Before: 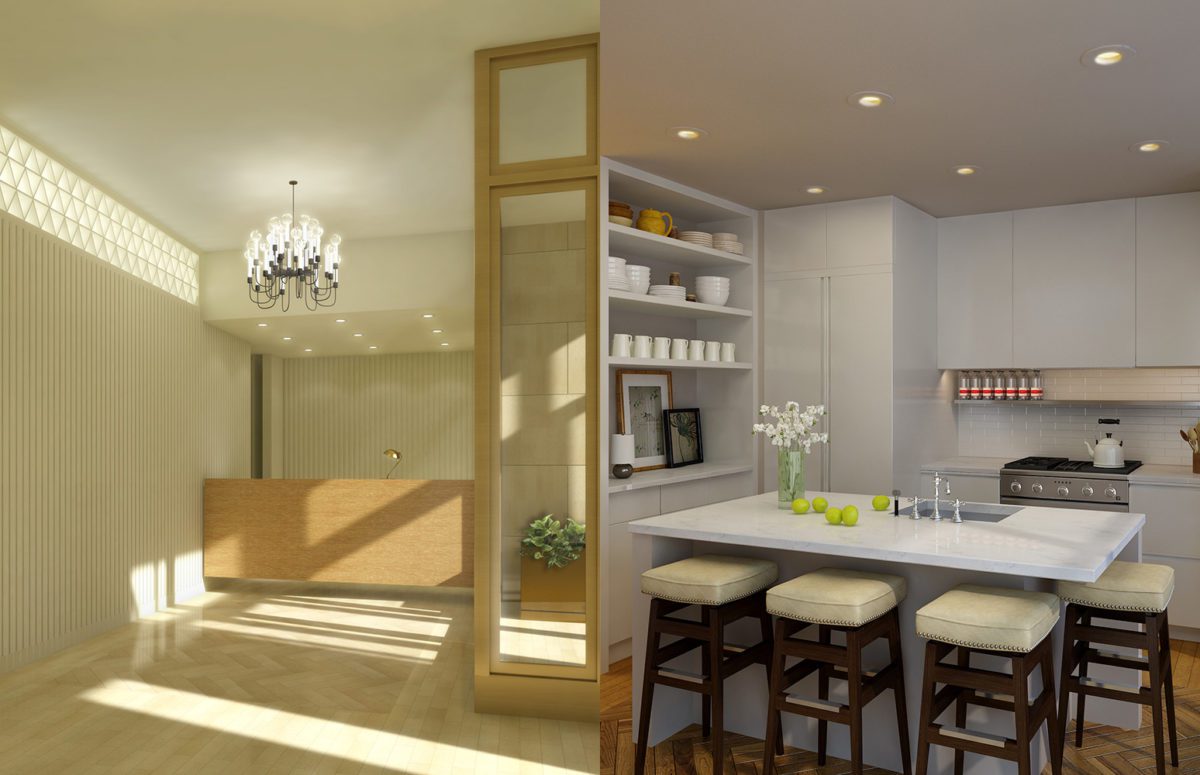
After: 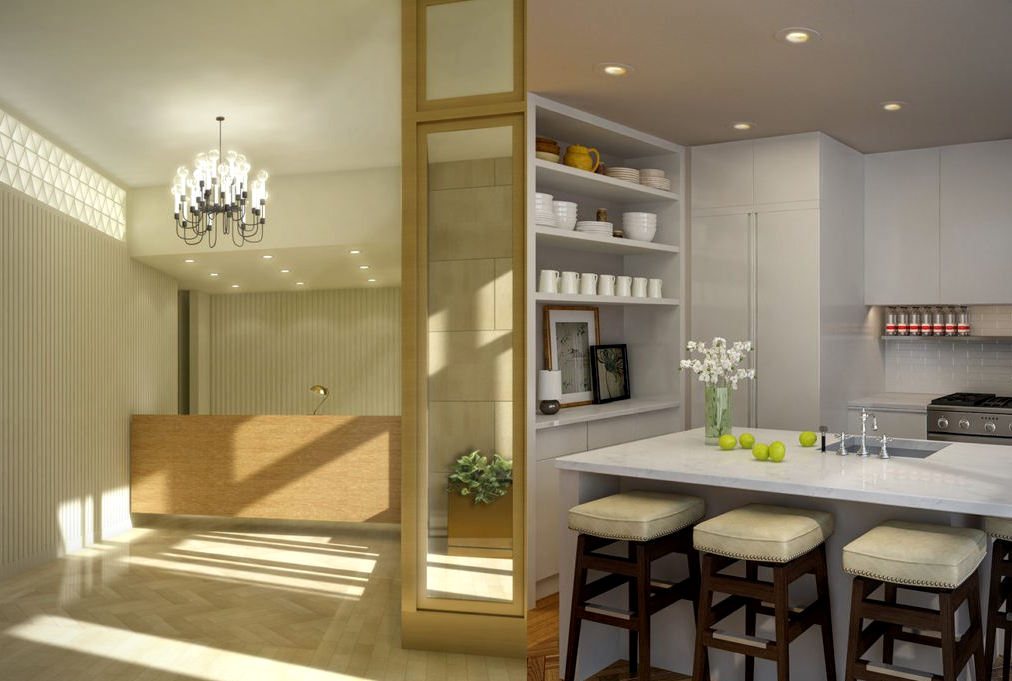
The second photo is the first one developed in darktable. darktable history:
local contrast: on, module defaults
vignetting: fall-off radius 60.96%
crop: left 6.13%, top 8.37%, right 9.53%, bottom 3.664%
